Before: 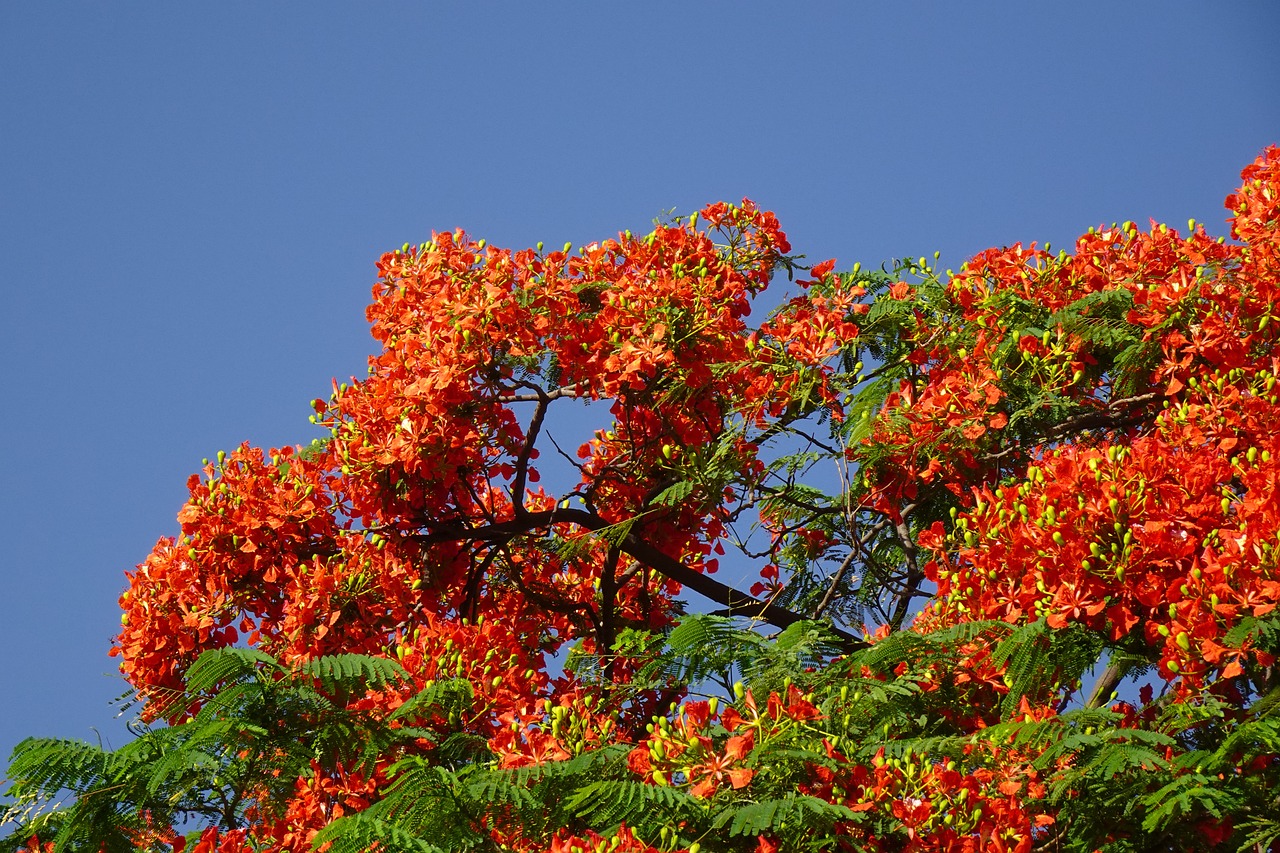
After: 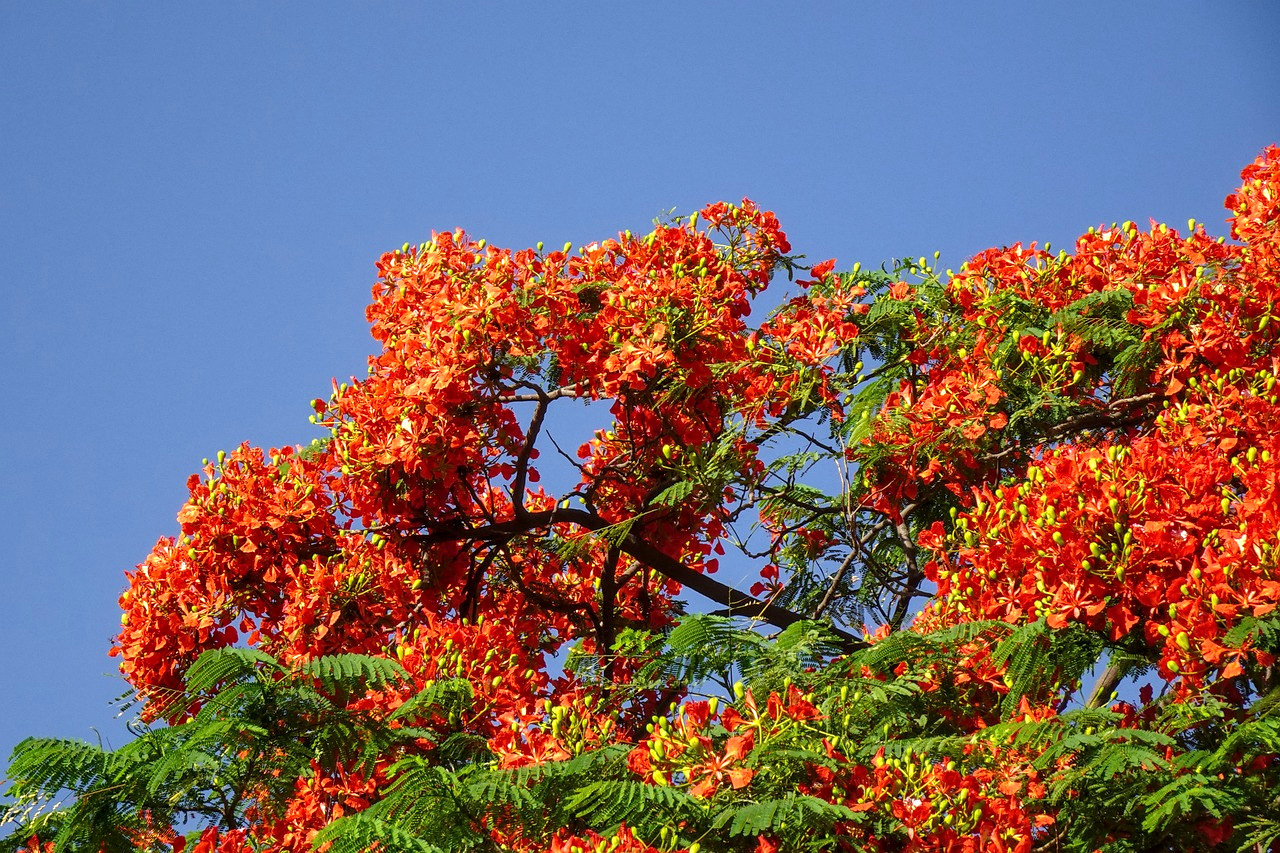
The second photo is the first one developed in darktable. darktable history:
local contrast: on, module defaults
exposure: exposure 0.367 EV, compensate highlight preservation false
